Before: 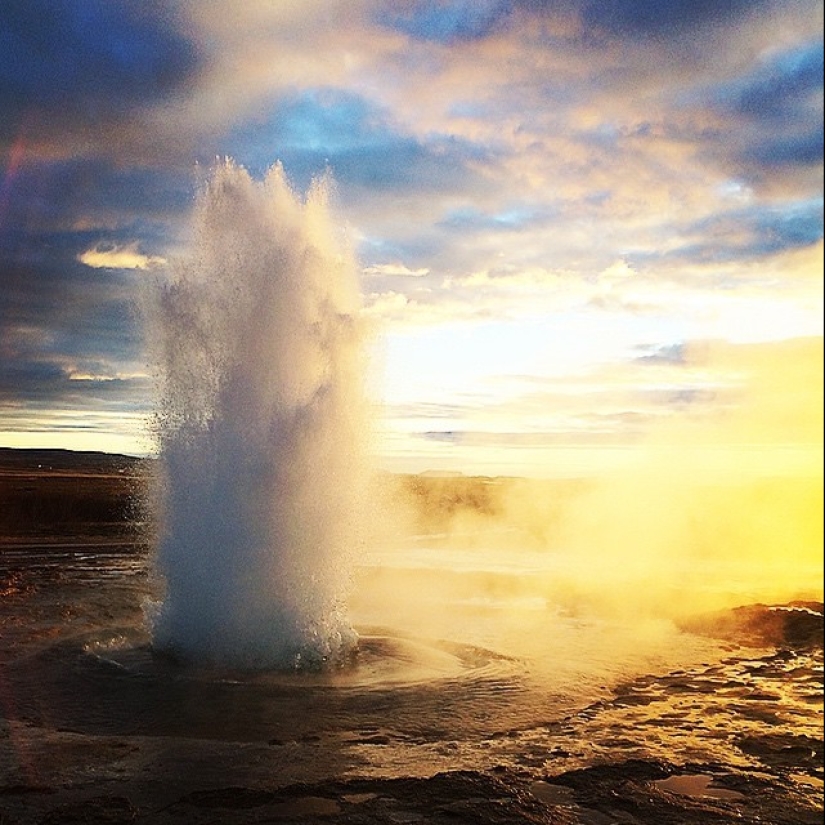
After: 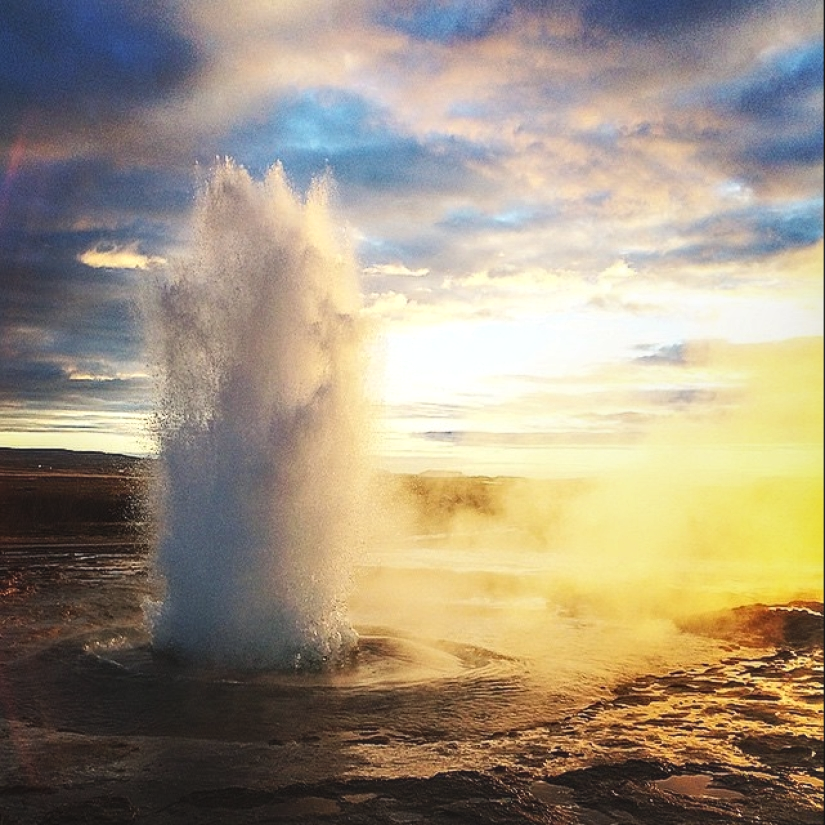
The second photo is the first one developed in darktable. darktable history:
color balance rgb: global offset › luminance 0.692%, perceptual saturation grading › global saturation 0.638%, saturation formula JzAzBz (2021)
local contrast: on, module defaults
color calibration: illuminant same as pipeline (D50), adaptation XYZ, x 0.345, y 0.357, temperature 5018.7 K
